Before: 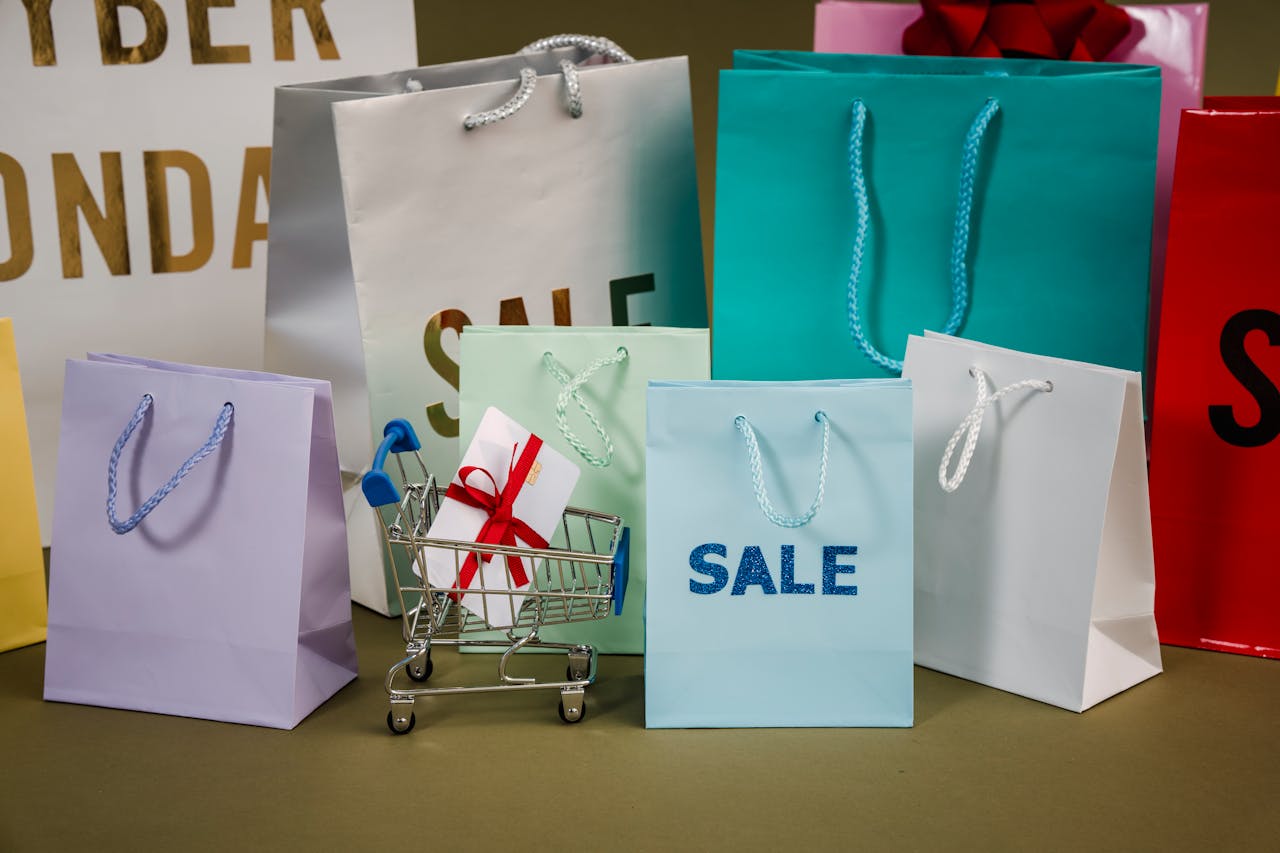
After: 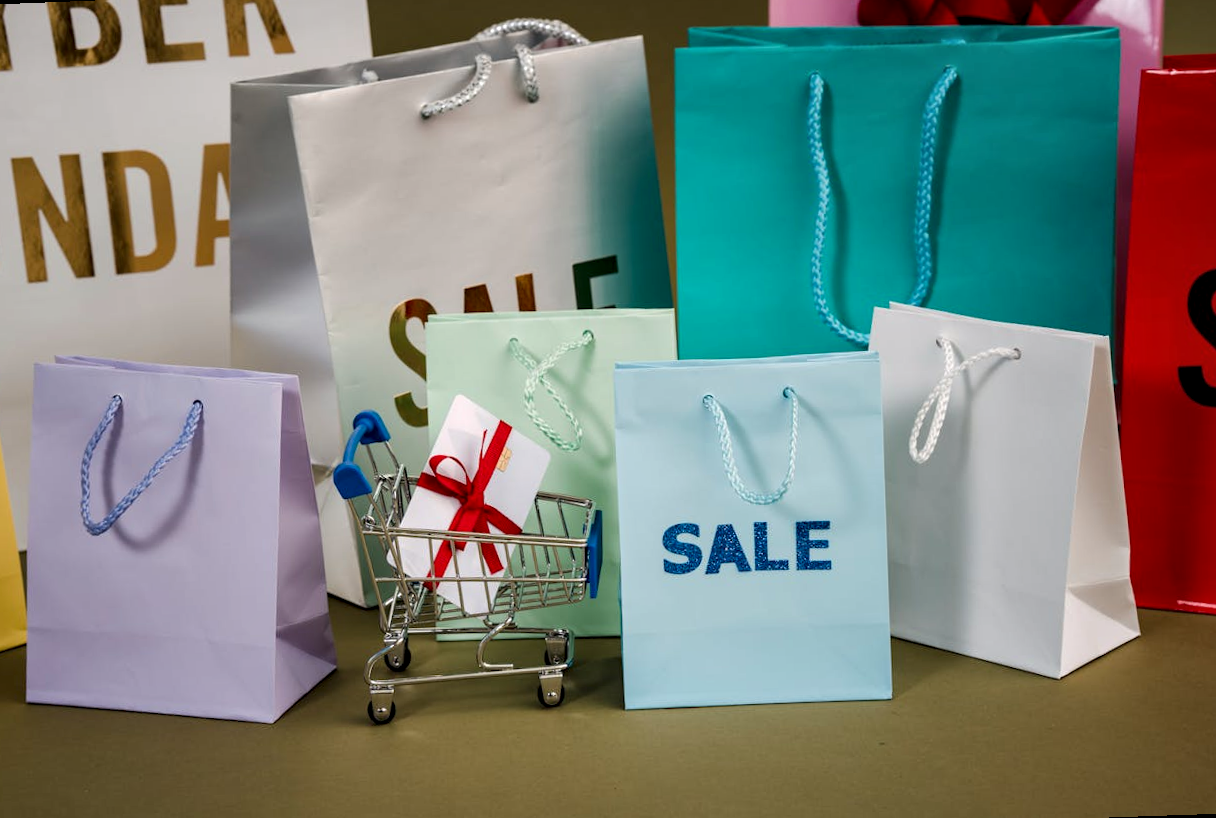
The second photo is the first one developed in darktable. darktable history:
contrast equalizer: octaves 7, y [[0.6 ×6], [0.55 ×6], [0 ×6], [0 ×6], [0 ×6]], mix 0.29
rotate and perspective: rotation -2.12°, lens shift (vertical) 0.009, lens shift (horizontal) -0.008, automatic cropping original format, crop left 0.036, crop right 0.964, crop top 0.05, crop bottom 0.959
